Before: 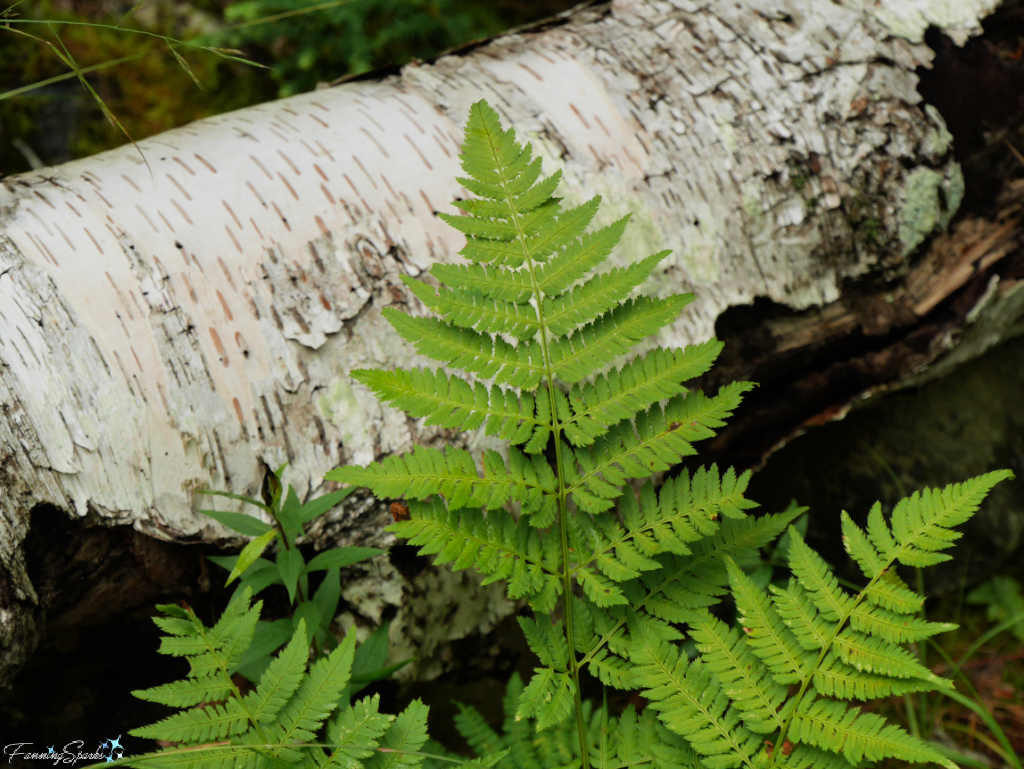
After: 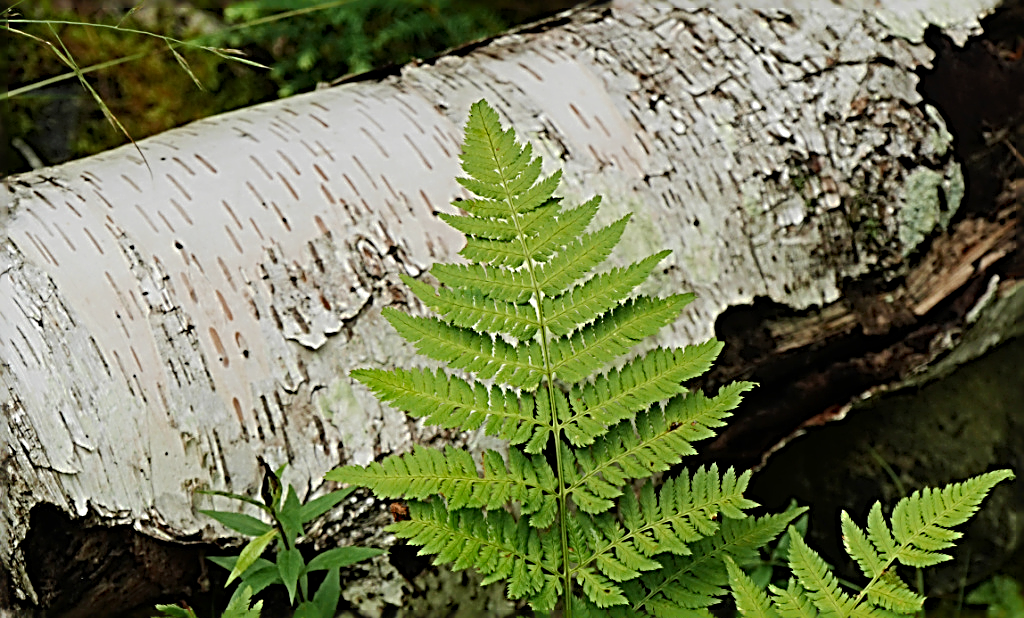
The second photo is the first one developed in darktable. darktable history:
sharpen: radius 3.156, amount 1.737
crop: bottom 19.608%
base curve: curves: ch0 [(0, 0) (0.235, 0.266) (0.503, 0.496) (0.786, 0.72) (1, 1)], preserve colors none
